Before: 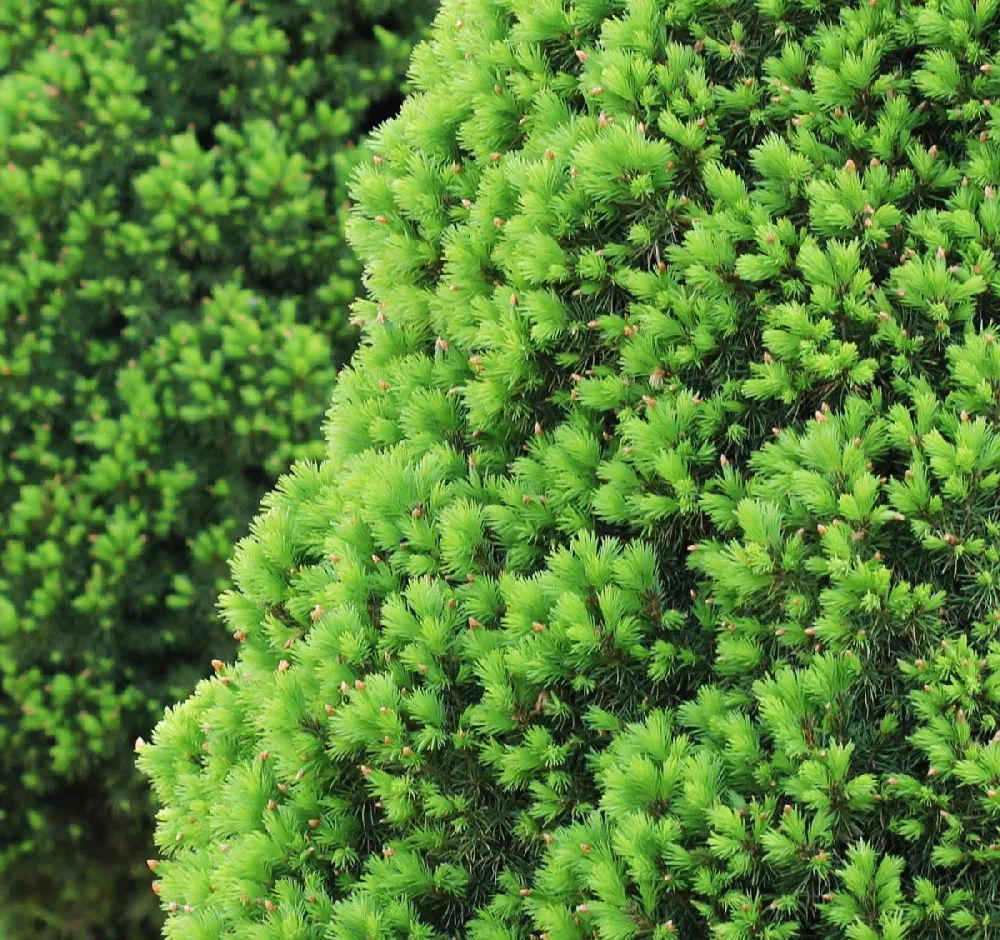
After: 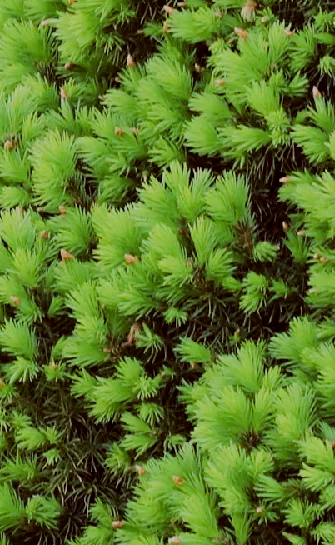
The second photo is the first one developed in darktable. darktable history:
color balance rgb: shadows lift › luminance -7.452%, shadows lift › chroma 2.363%, shadows lift › hue 165.84°, power › chroma 0.294%, power › hue 22.86°, global offset › luminance -0.224%, global offset › chroma 0.266%, perceptual saturation grading › global saturation 0.035%
crop: left 40.815%, top 39.222%, right 25.615%, bottom 2.739%
filmic rgb: black relative exposure -7.11 EV, white relative exposure 5.36 EV, threshold 2.97 EV, hardness 3.02, enable highlight reconstruction true
